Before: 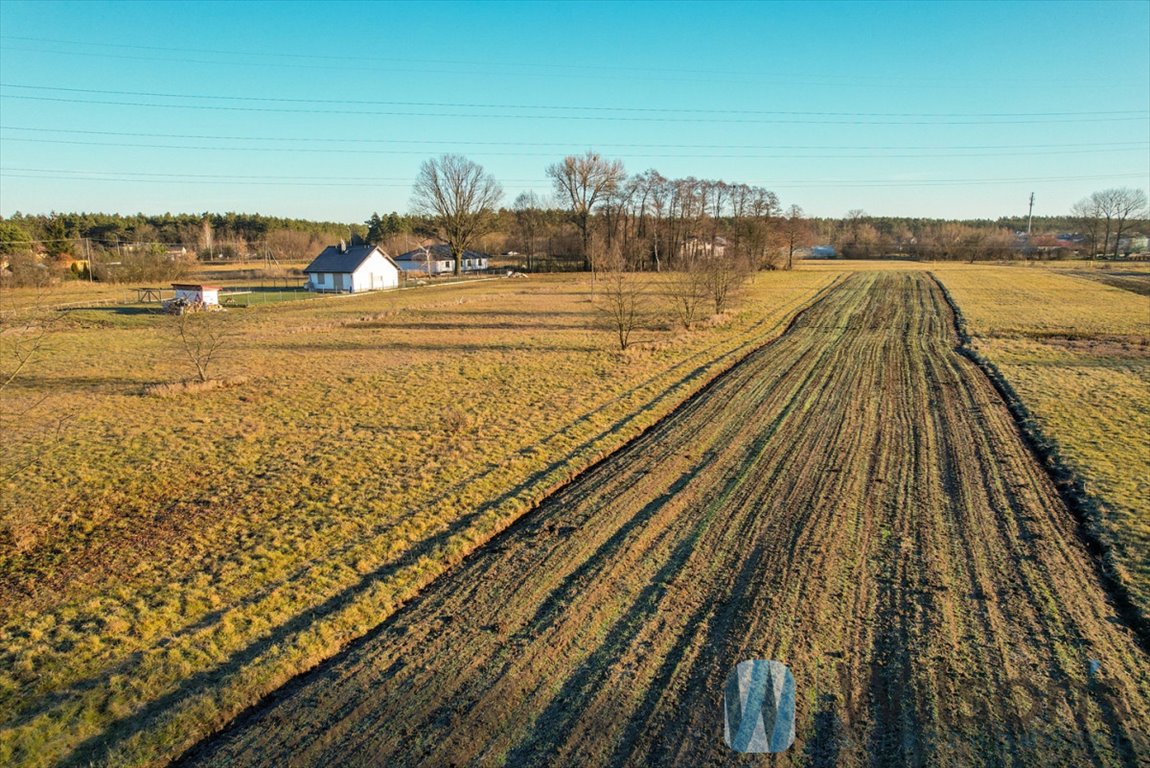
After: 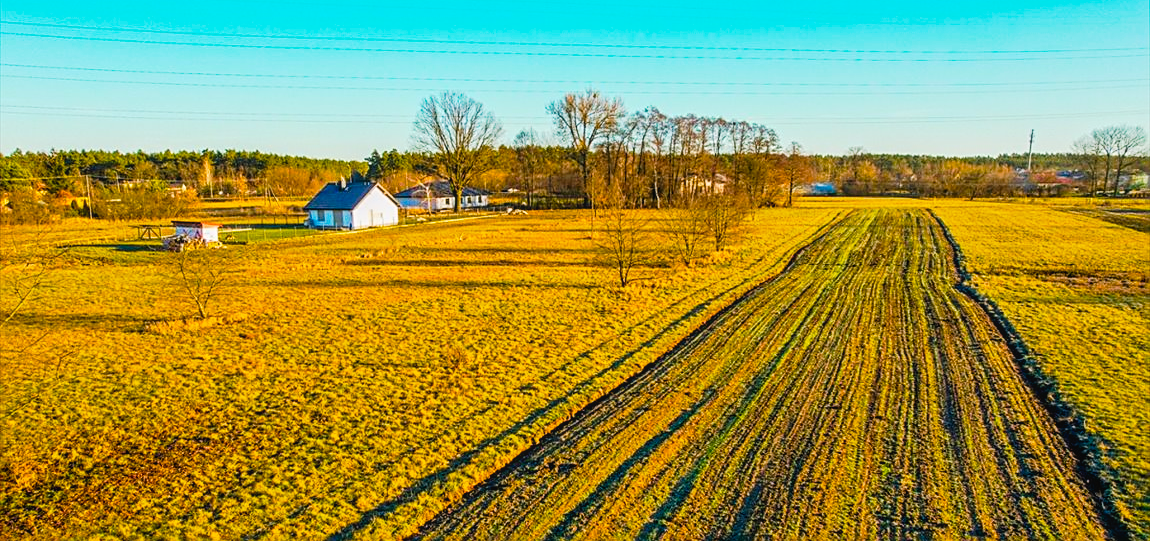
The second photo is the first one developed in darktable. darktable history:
local contrast: detail 109%
crop and rotate: top 8.252%, bottom 21.287%
sharpen: on, module defaults
tone curve: curves: ch0 [(0, 0.006) (0.037, 0.022) (0.123, 0.105) (0.19, 0.173) (0.277, 0.279) (0.474, 0.517) (0.597, 0.662) (0.687, 0.774) (0.855, 0.891) (1, 0.982)]; ch1 [(0, 0) (0.243, 0.245) (0.422, 0.415) (0.493, 0.498) (0.508, 0.503) (0.531, 0.55) (0.551, 0.582) (0.626, 0.672) (0.694, 0.732) (1, 1)]; ch2 [(0, 0) (0.249, 0.216) (0.356, 0.329) (0.424, 0.442) (0.476, 0.477) (0.498, 0.503) (0.517, 0.524) (0.532, 0.547) (0.562, 0.592) (0.614, 0.657) (0.706, 0.748) (0.808, 0.809) (0.991, 0.968)], preserve colors none
color balance rgb: highlights gain › chroma 0.25%, highlights gain › hue 330.26°, perceptual saturation grading › global saturation 30.671%, global vibrance 59.431%
